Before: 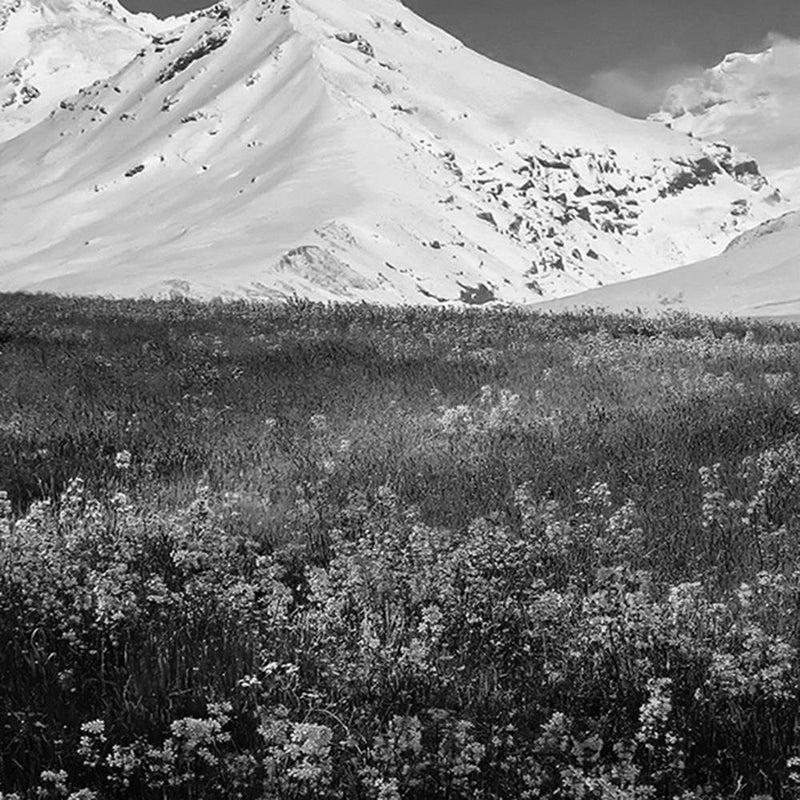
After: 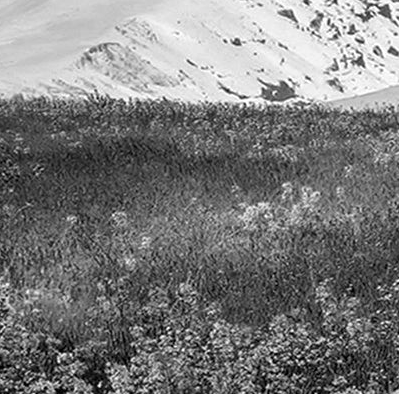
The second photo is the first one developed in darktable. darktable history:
local contrast: highlights 105%, shadows 100%, detail 119%, midtone range 0.2
crop: left 24.88%, top 25.478%, right 25.22%, bottom 25.221%
